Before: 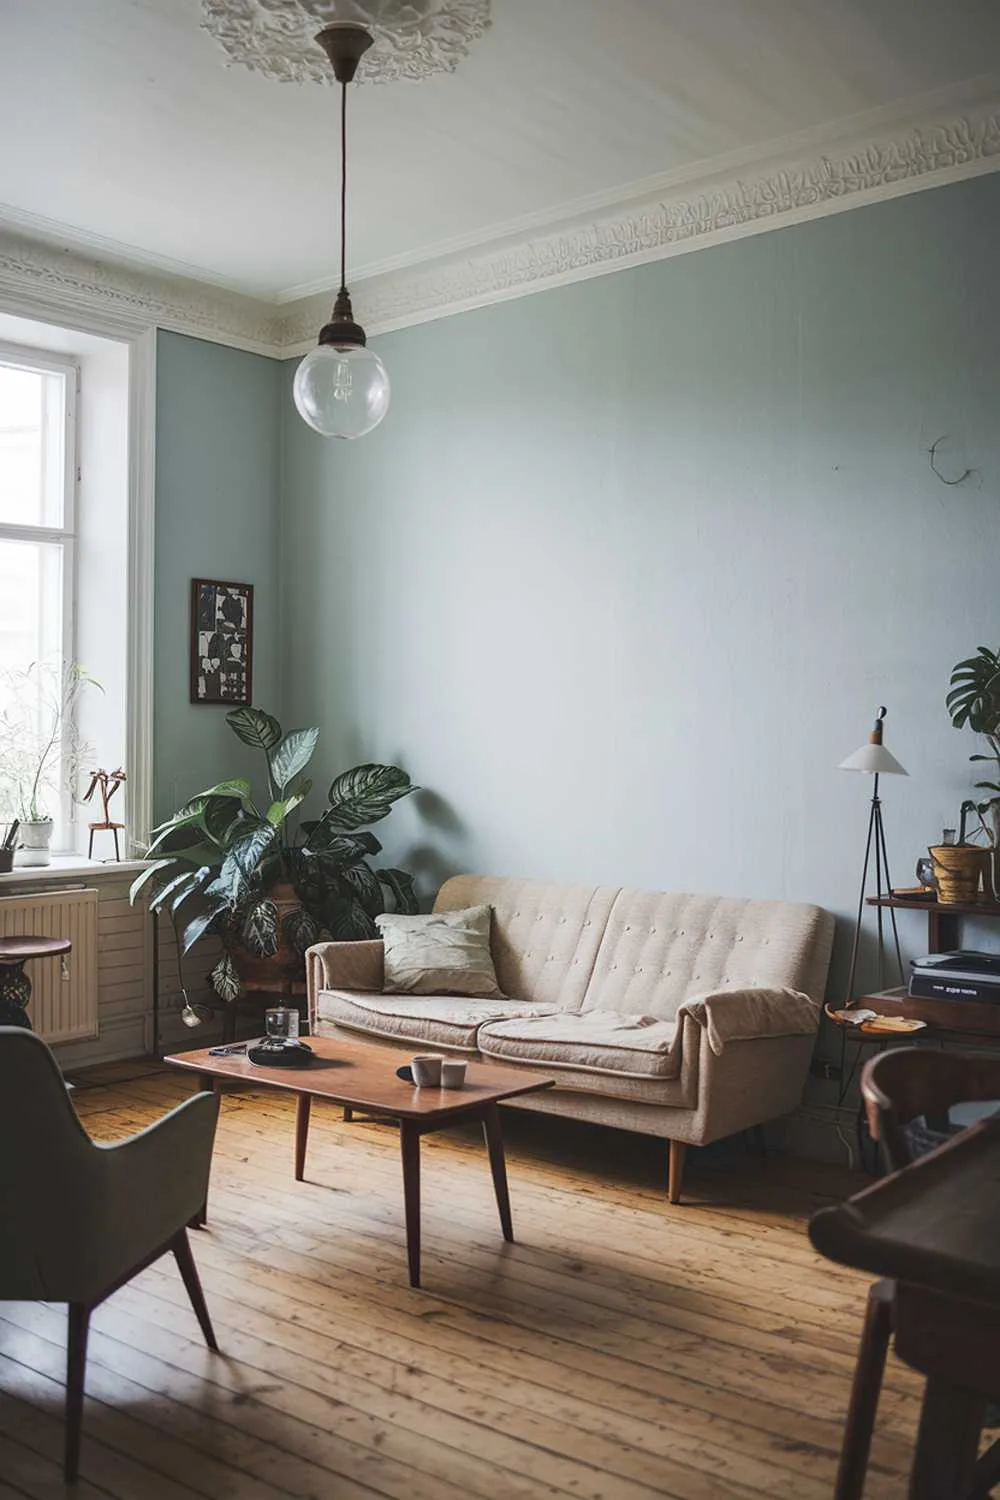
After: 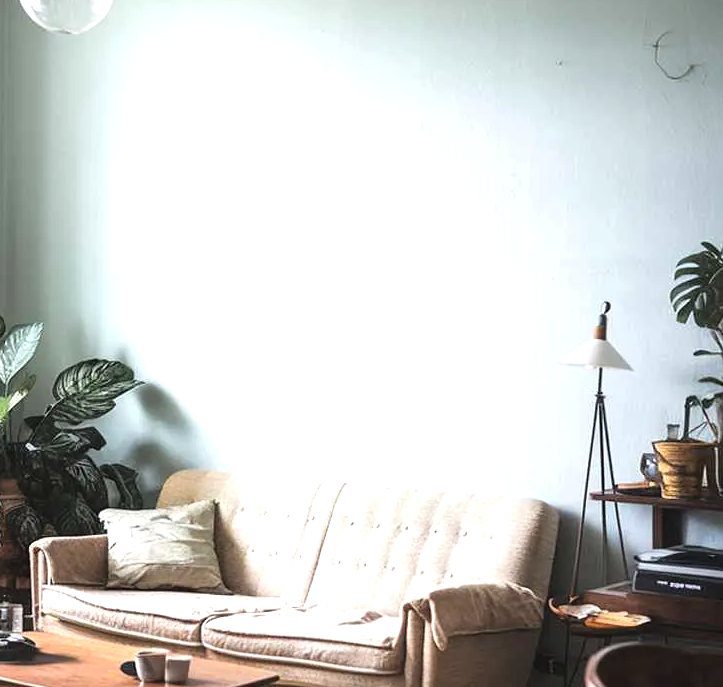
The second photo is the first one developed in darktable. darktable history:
crop and rotate: left 27.622%, top 27.037%, bottom 27.141%
tone equalizer: -8 EV -1.11 EV, -7 EV -1.04 EV, -6 EV -0.846 EV, -5 EV -0.555 EV, -3 EV 0.565 EV, -2 EV 0.883 EV, -1 EV 0.995 EV, +0 EV 1.08 EV
